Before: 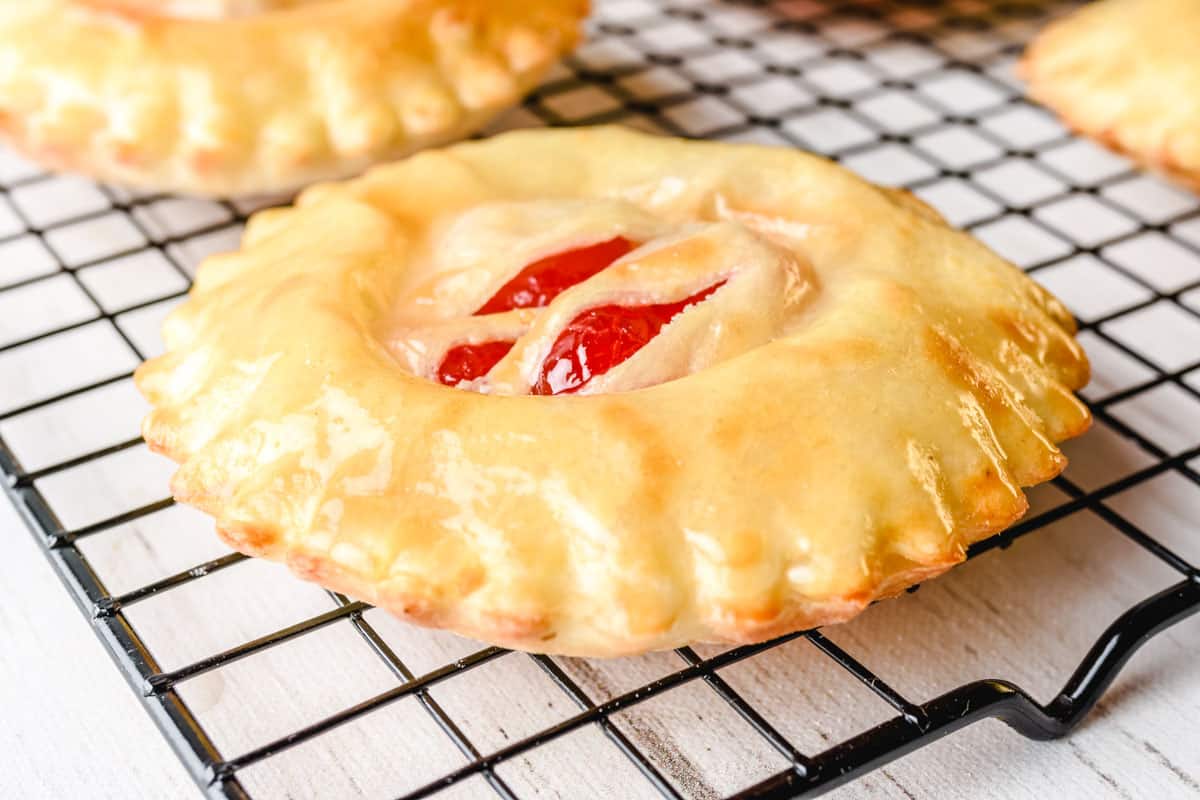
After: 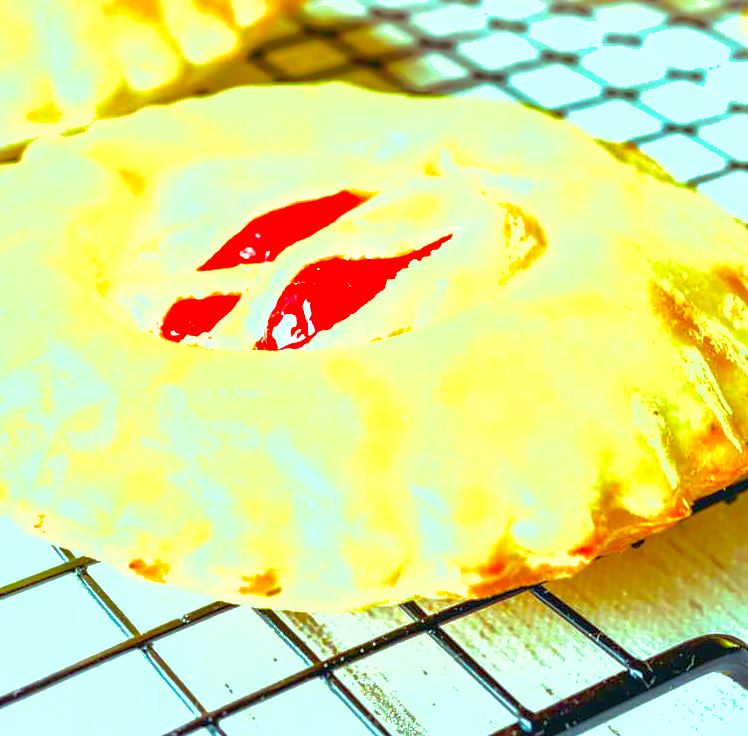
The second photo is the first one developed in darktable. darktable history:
color balance rgb: perceptual saturation grading › global saturation 25%, global vibrance 20%
exposure: black level correction 0.001, exposure 1.05 EV, compensate exposure bias true, compensate highlight preservation false
shadows and highlights: on, module defaults
contrast brightness saturation: saturation 0.5
color balance: mode lift, gamma, gain (sRGB), lift [0.997, 0.979, 1.021, 1.011], gamma [1, 1.084, 0.916, 0.998], gain [1, 0.87, 1.13, 1.101], contrast 4.55%, contrast fulcrum 38.24%, output saturation 104.09%
crop and rotate: left 22.918%, top 5.629%, right 14.711%, bottom 2.247%
